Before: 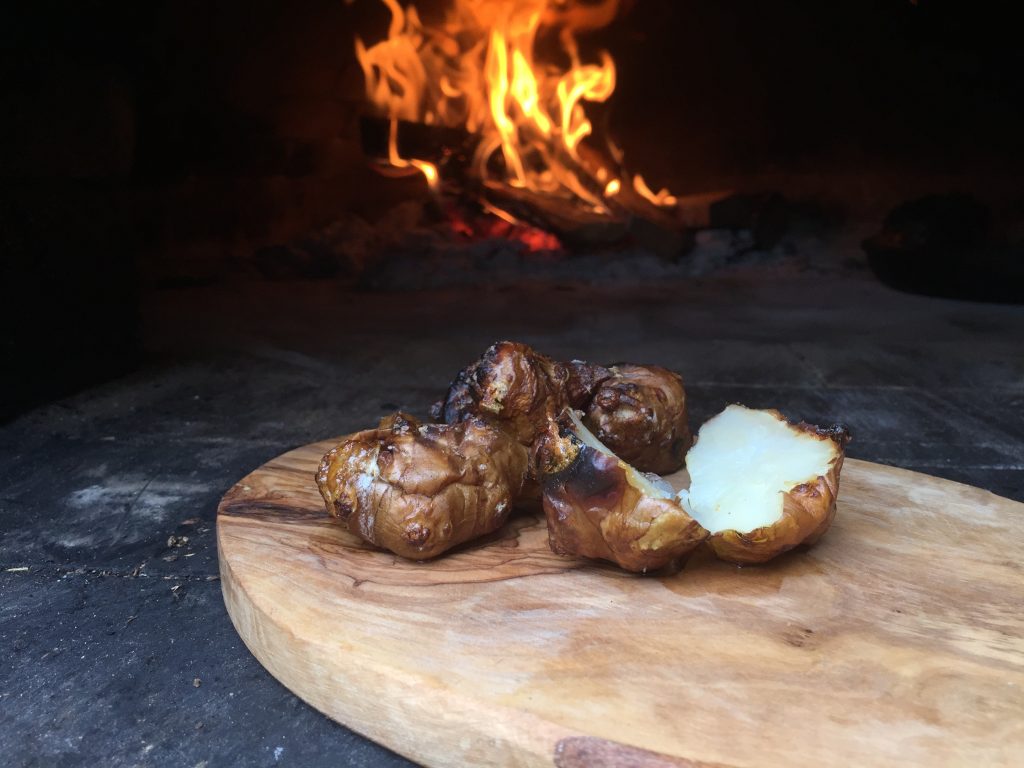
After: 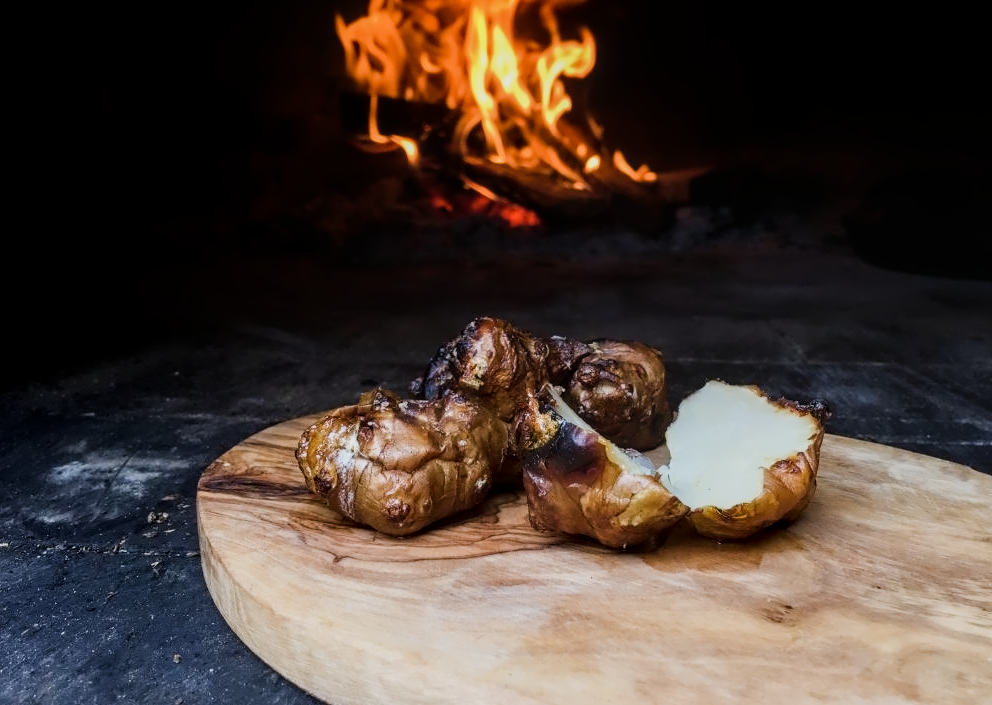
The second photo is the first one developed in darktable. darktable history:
sigmoid: contrast 1.54, target black 0
local contrast: on, module defaults
contrast equalizer: y [[0.5 ×4, 0.524, 0.59], [0.5 ×6], [0.5 ×6], [0, 0, 0, 0.01, 0.045, 0.012], [0, 0, 0, 0.044, 0.195, 0.131]]
crop: left 1.964%, top 3.251%, right 1.122%, bottom 4.933%
tone equalizer: on, module defaults
color calibration: x 0.342, y 0.355, temperature 5146 K
